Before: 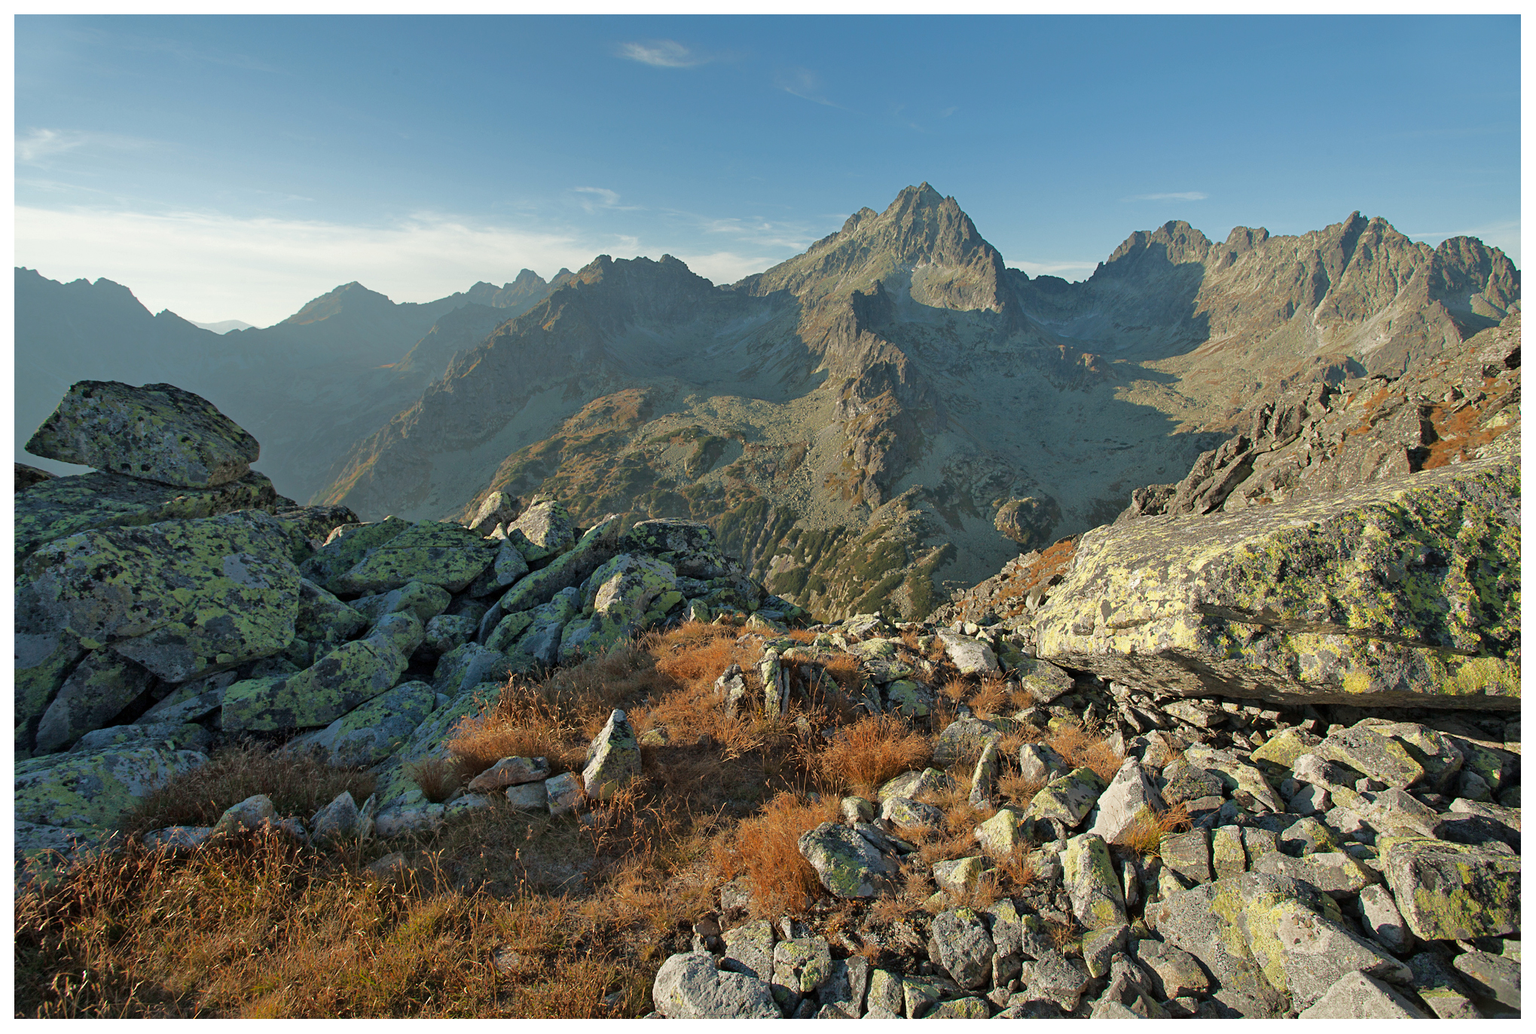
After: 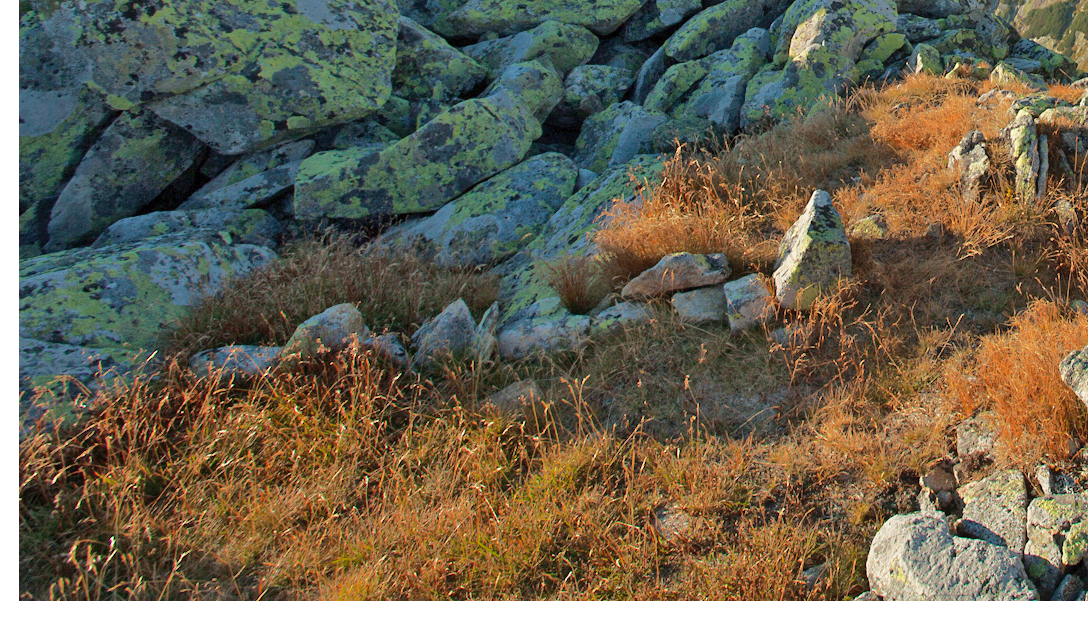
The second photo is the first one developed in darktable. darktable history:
levels: levels [0, 0.43, 0.984]
crop and rotate: top 54.778%, right 46.61%, bottom 0.159%
